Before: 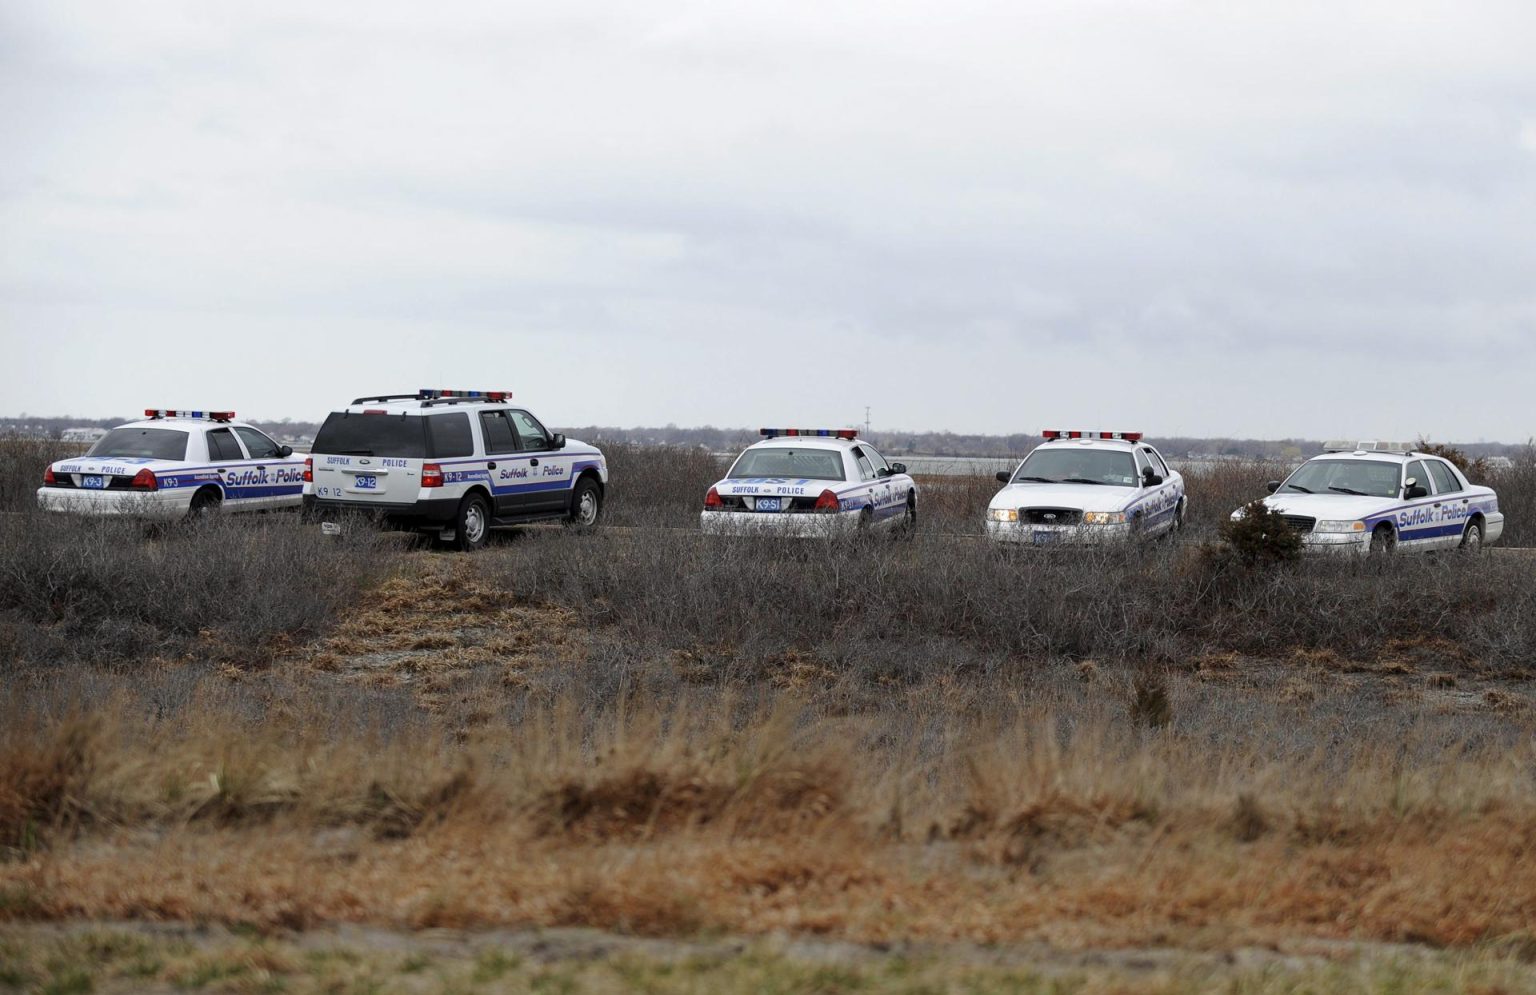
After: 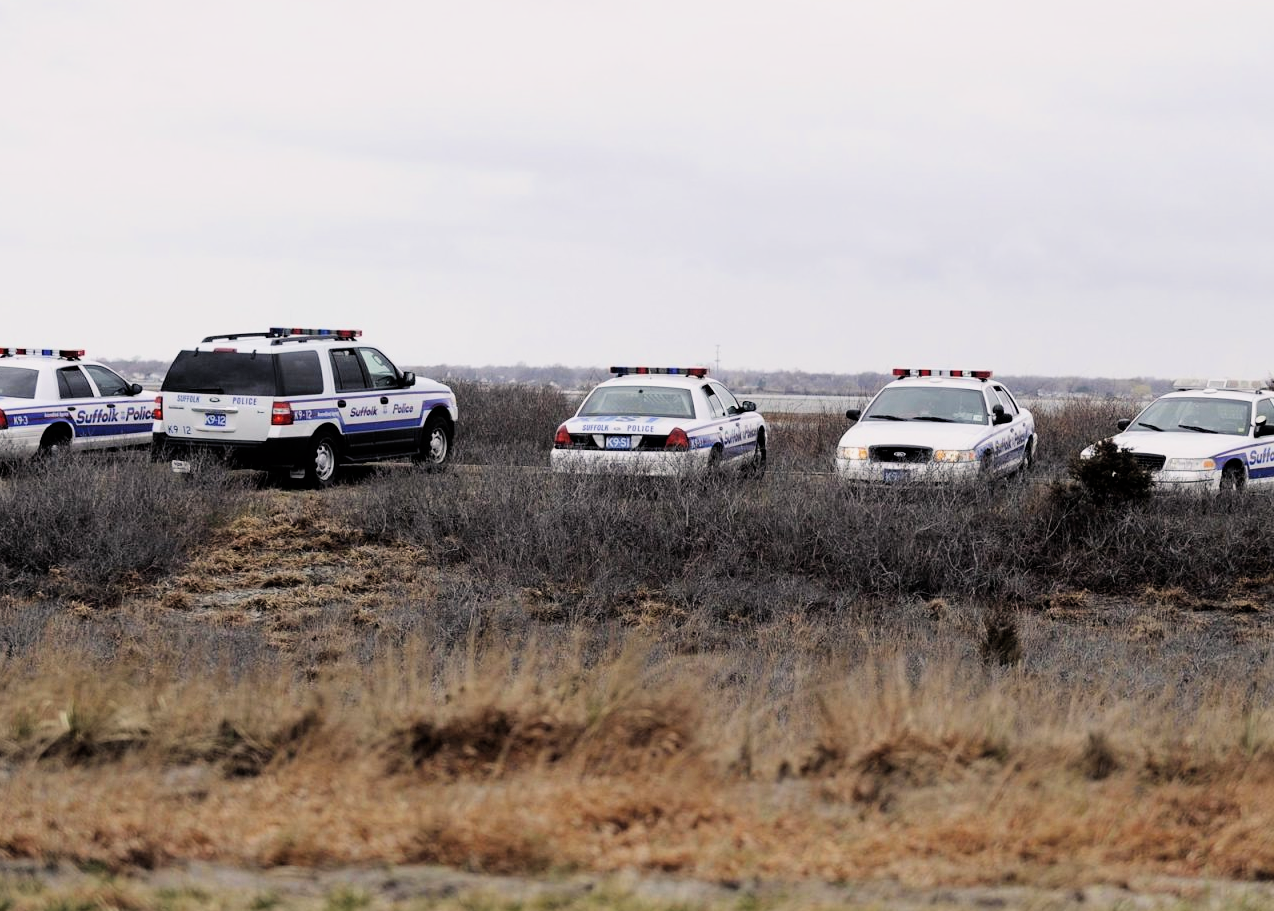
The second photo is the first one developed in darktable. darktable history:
filmic rgb: black relative exposure -5.11 EV, white relative exposure 3.98 EV, threshold 2.99 EV, hardness 2.88, contrast 1.298, enable highlight reconstruction true
crop: left 9.822%, top 6.259%, right 7.197%, bottom 2.112%
exposure: black level correction -0.002, exposure 0.547 EV, compensate highlight preservation false
color balance rgb: shadows lift › chroma 3.182%, shadows lift › hue 278.27°, highlights gain › chroma 0.879%, highlights gain › hue 30.06°, perceptual saturation grading › global saturation 0.758%
